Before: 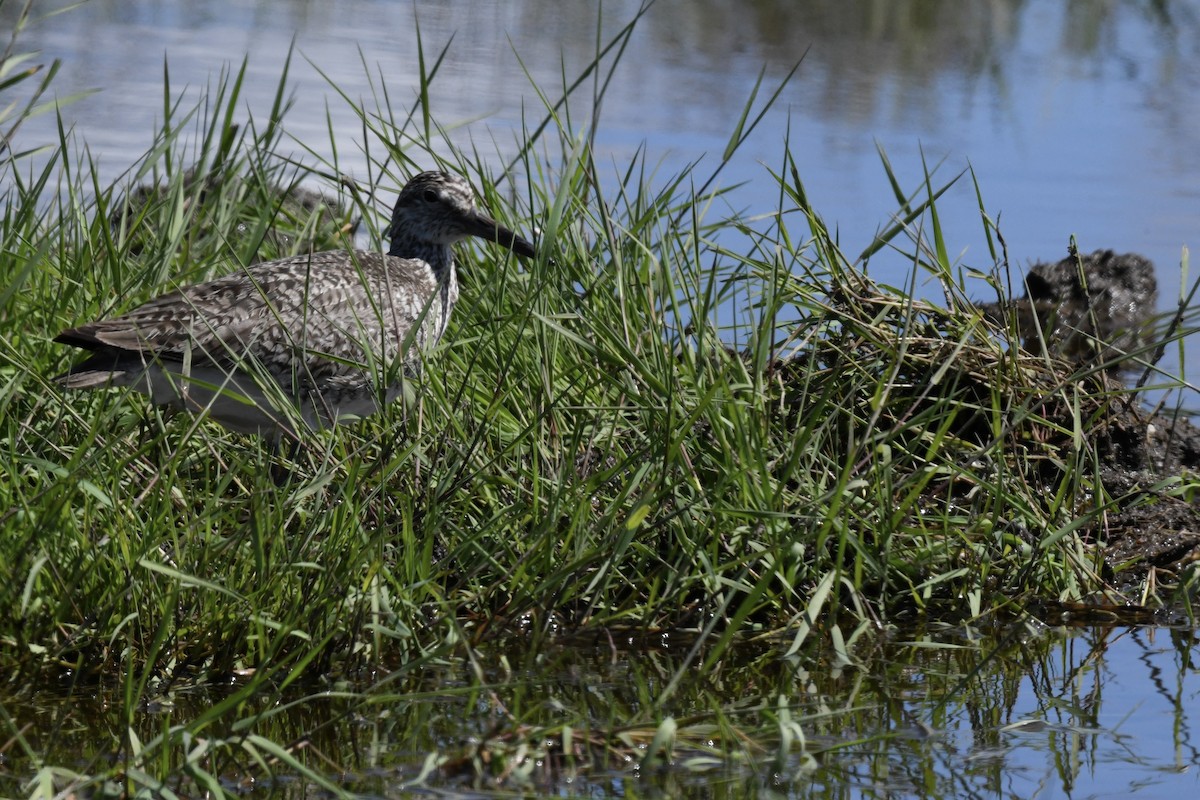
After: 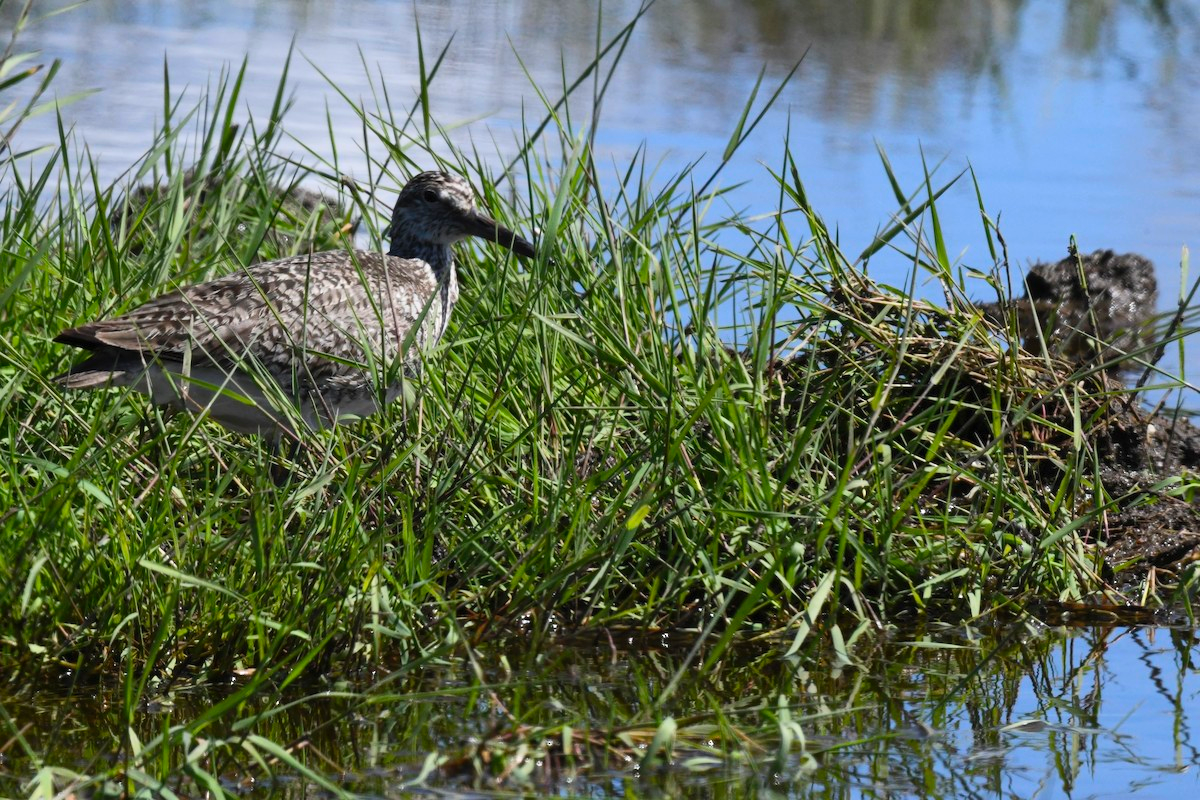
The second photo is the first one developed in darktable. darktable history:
contrast brightness saturation: contrast 0.202, brightness 0.153, saturation 0.14
color correction: highlights b* -0.012, saturation 1.12
